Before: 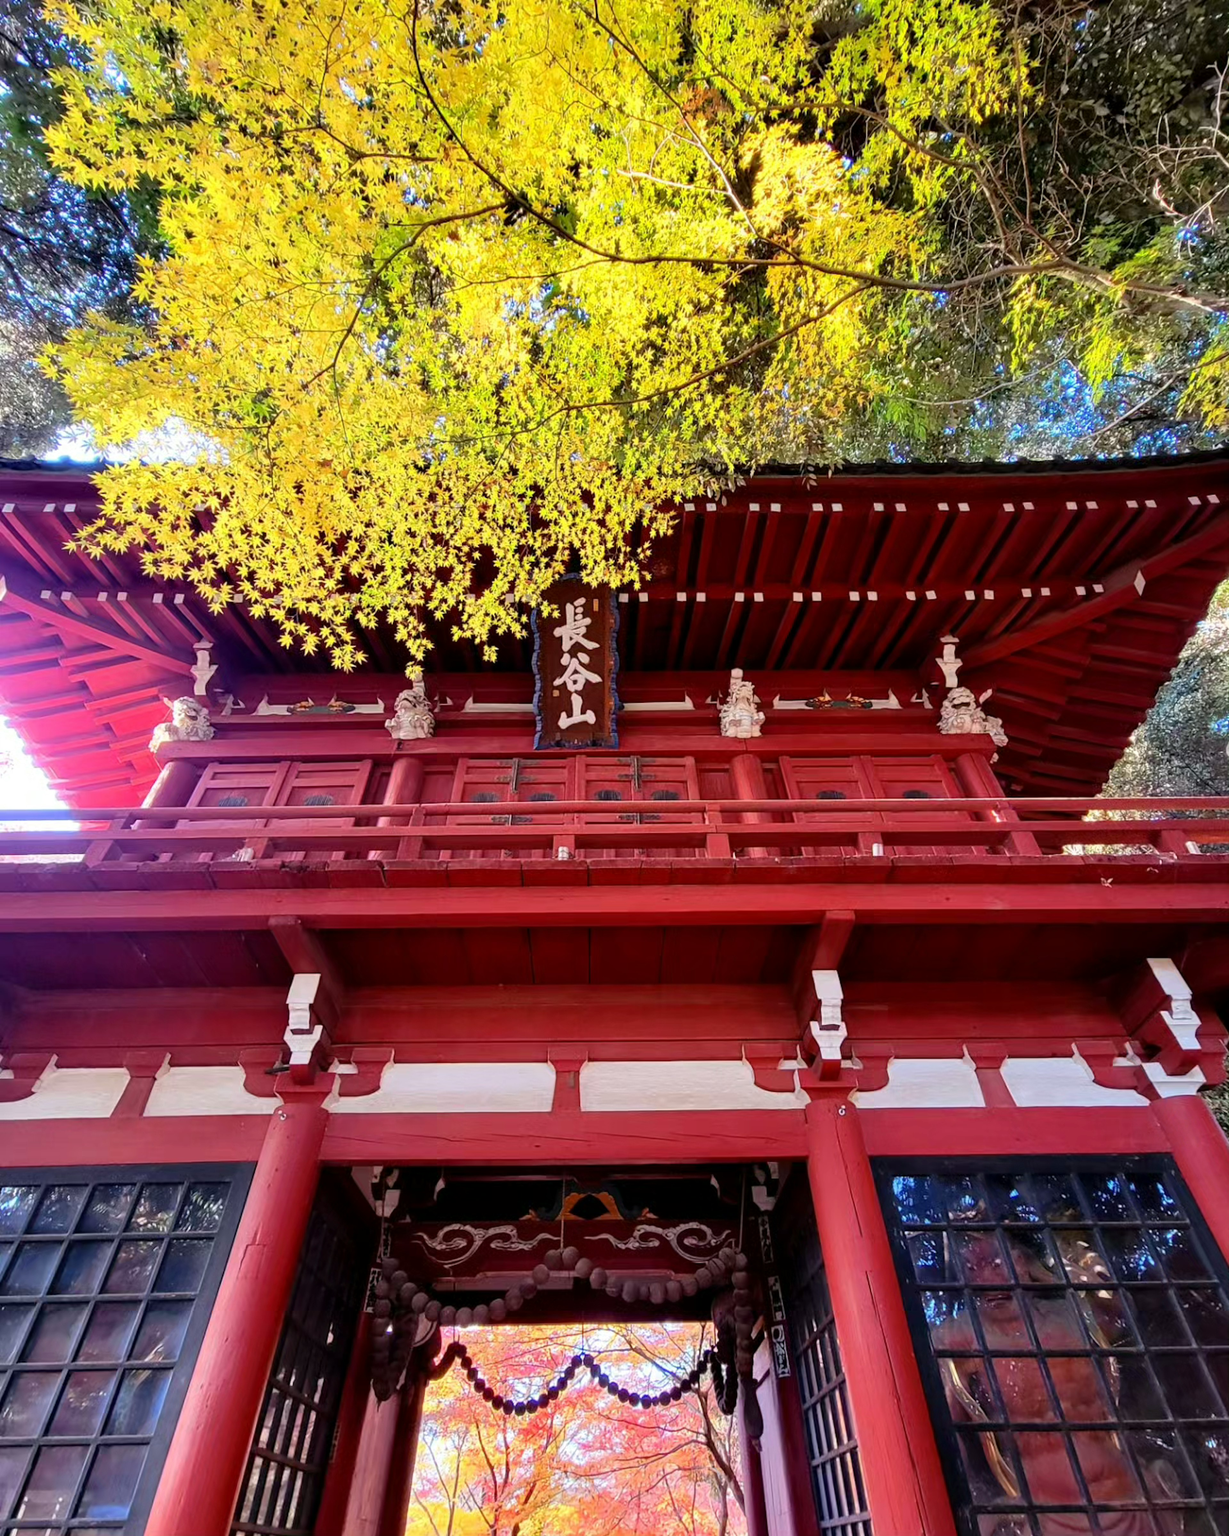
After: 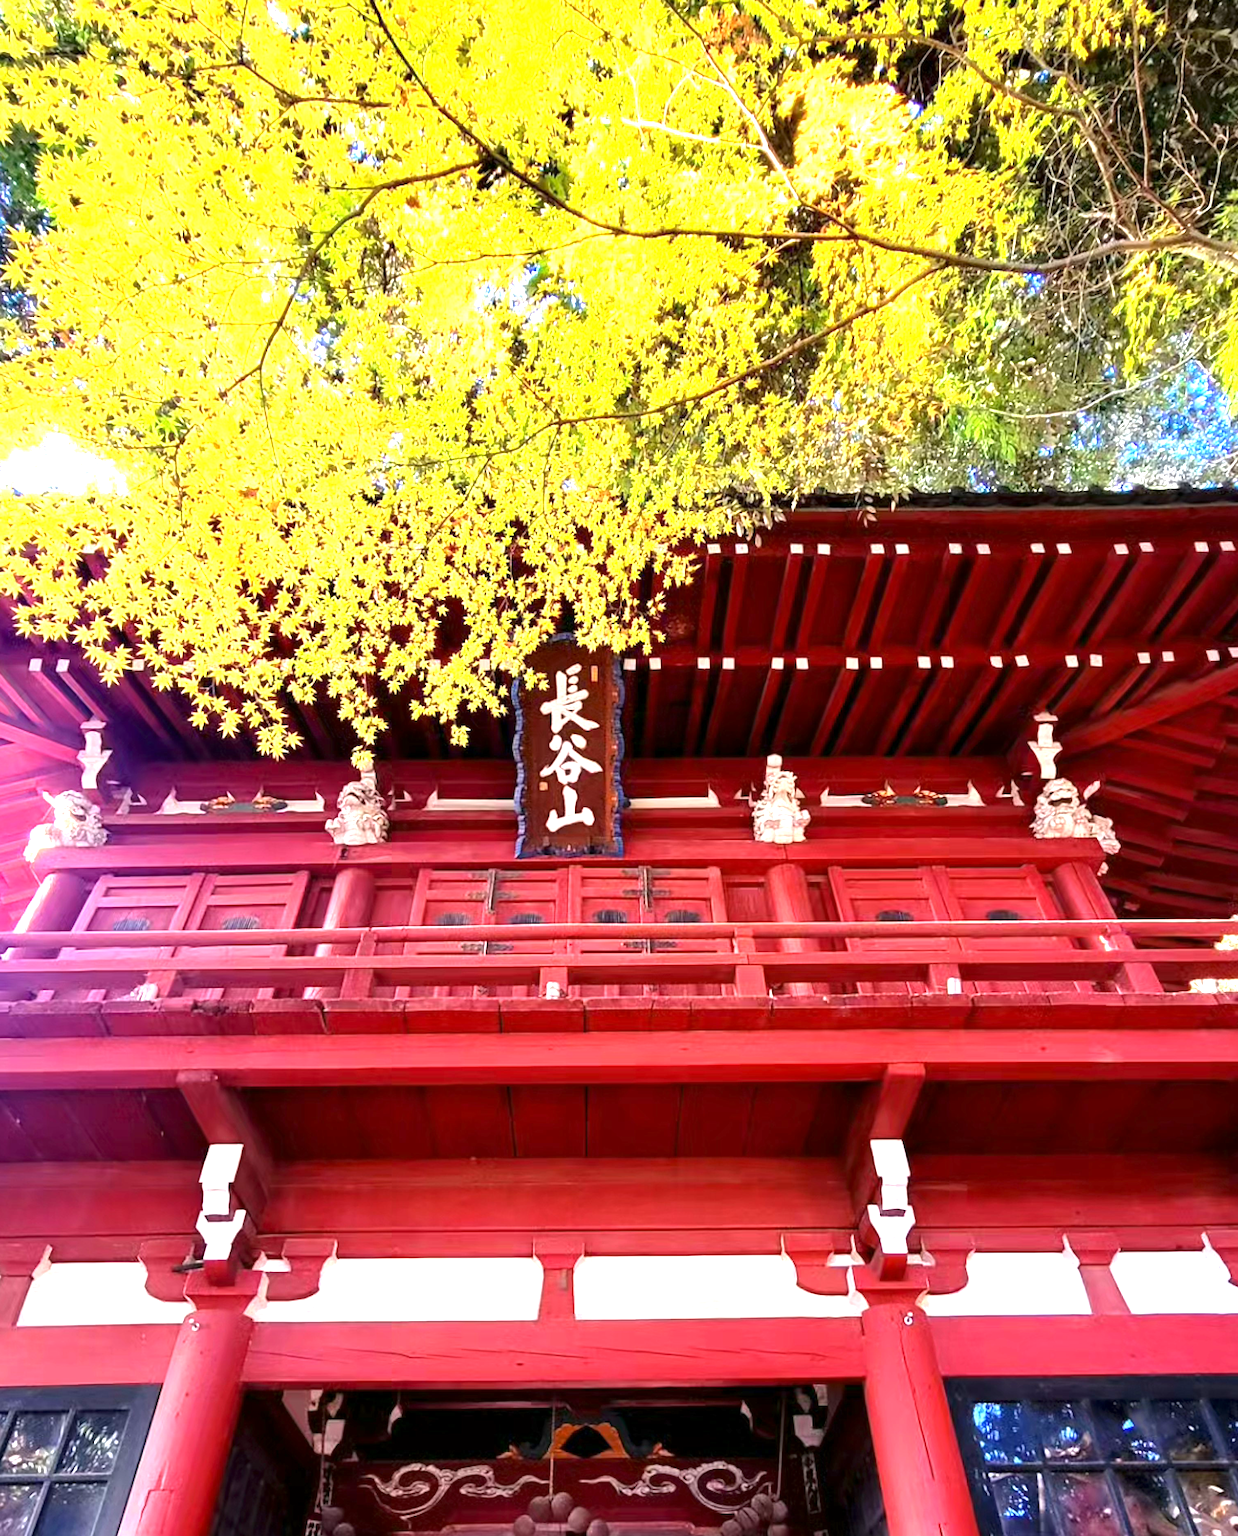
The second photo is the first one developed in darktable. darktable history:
crop and rotate: left 10.607%, top 5.053%, right 10.401%, bottom 16.573%
exposure: exposure 1.273 EV, compensate highlight preservation false
